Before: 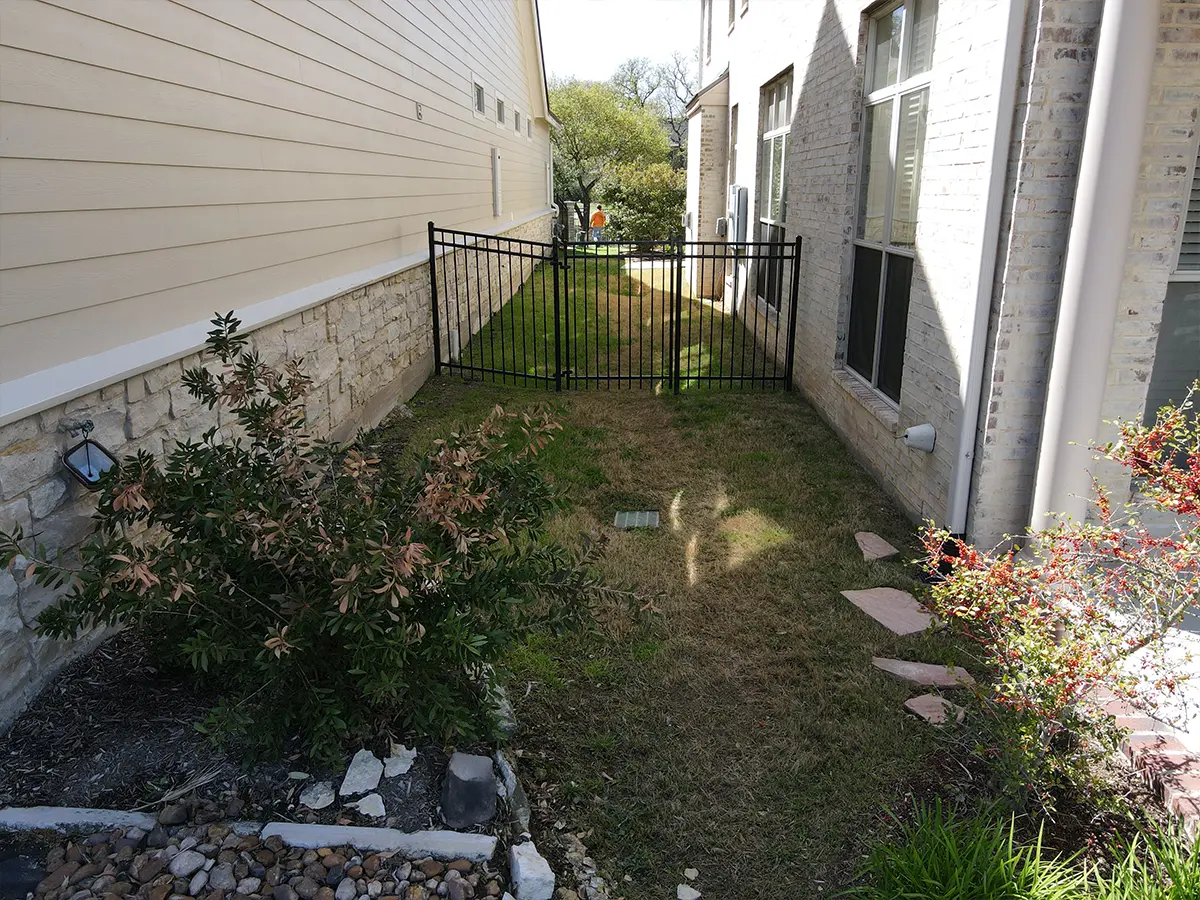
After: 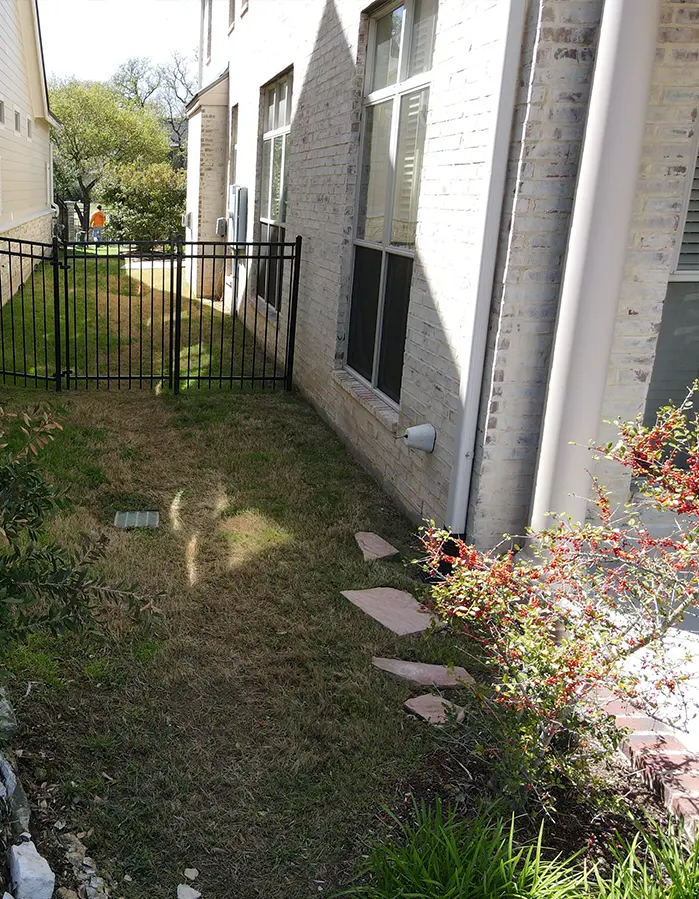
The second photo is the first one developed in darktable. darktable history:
crop: left 41.749%
